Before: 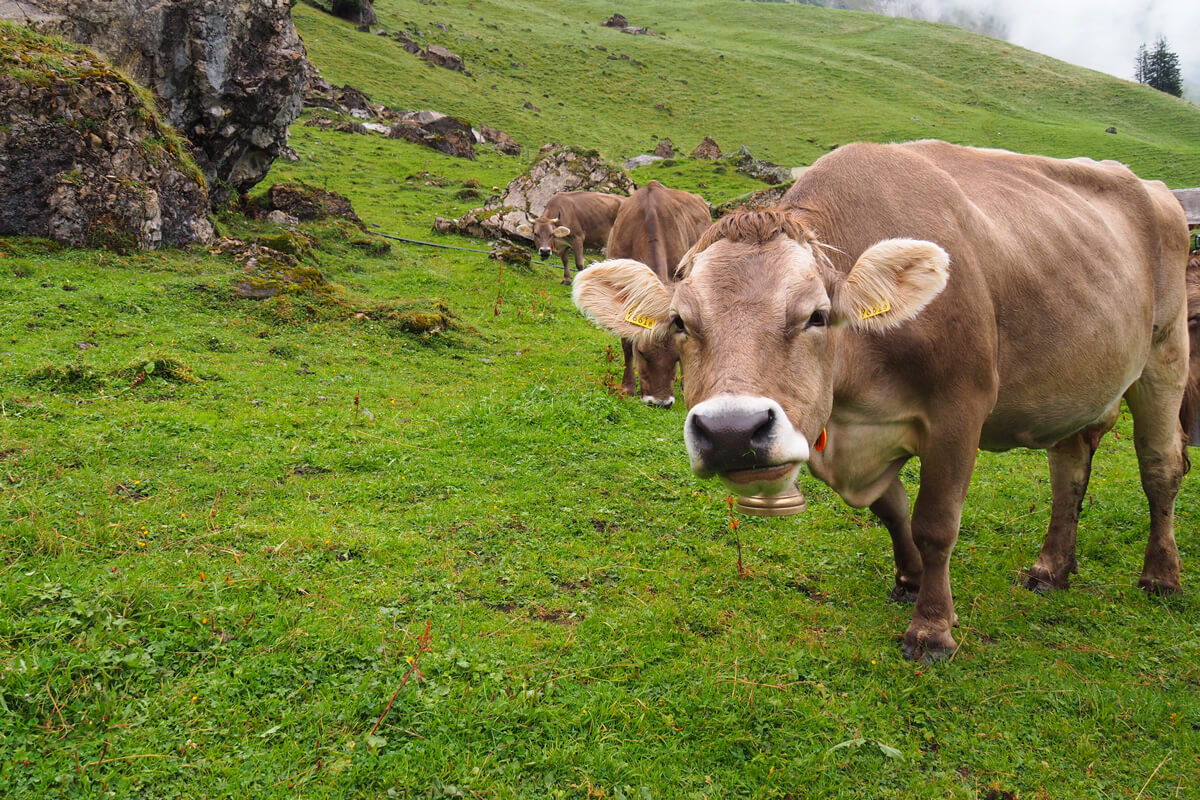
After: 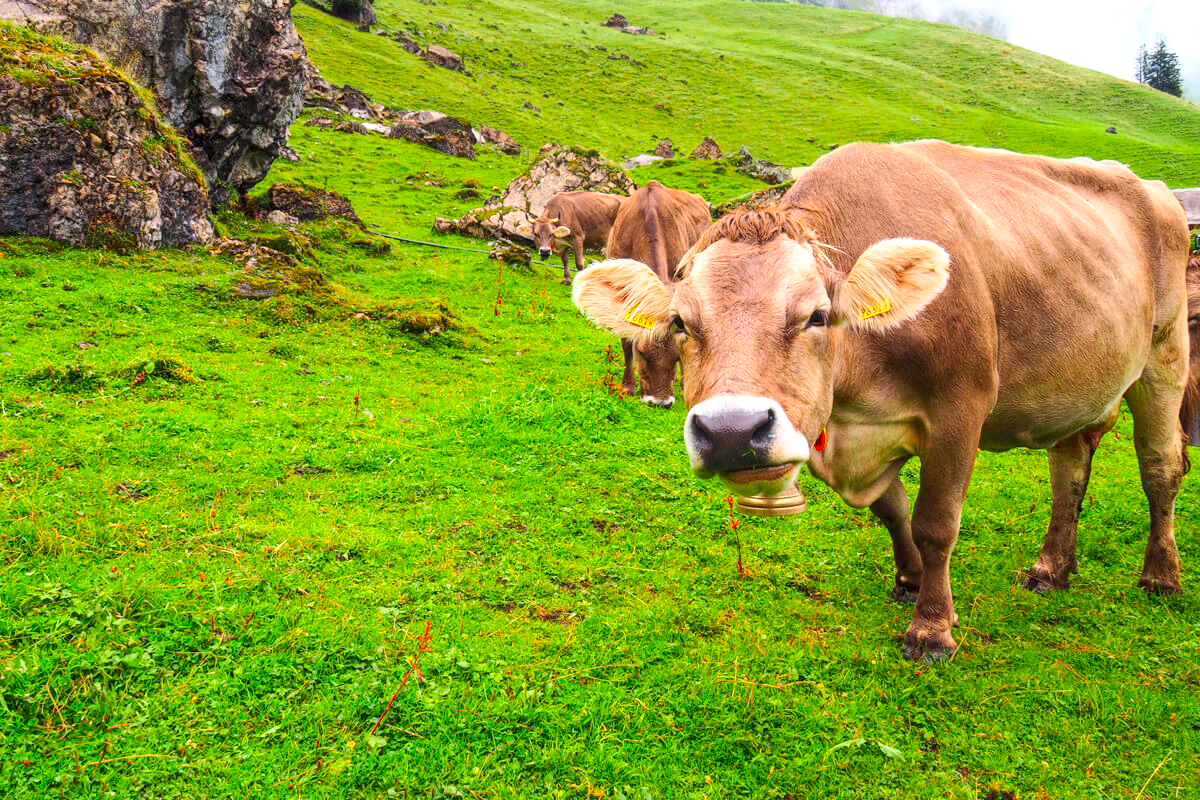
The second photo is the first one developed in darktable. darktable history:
exposure: exposure 0.195 EV, compensate highlight preservation false
local contrast: on, module defaults
contrast brightness saturation: contrast 0.2, brightness 0.19, saturation 0.782
